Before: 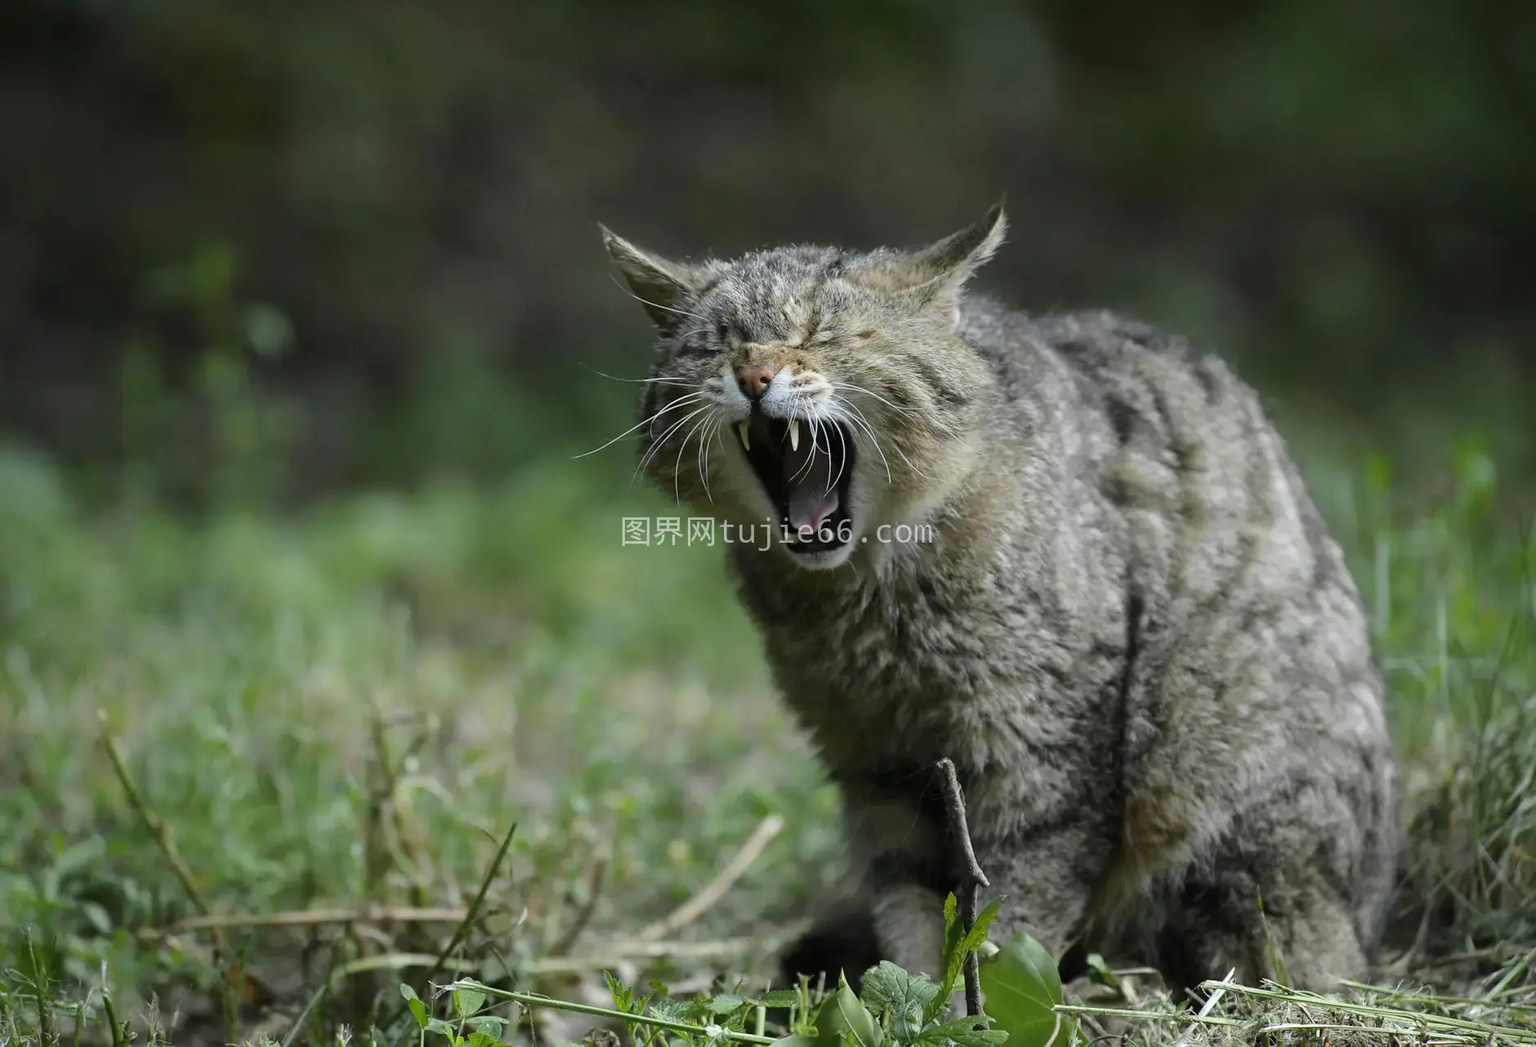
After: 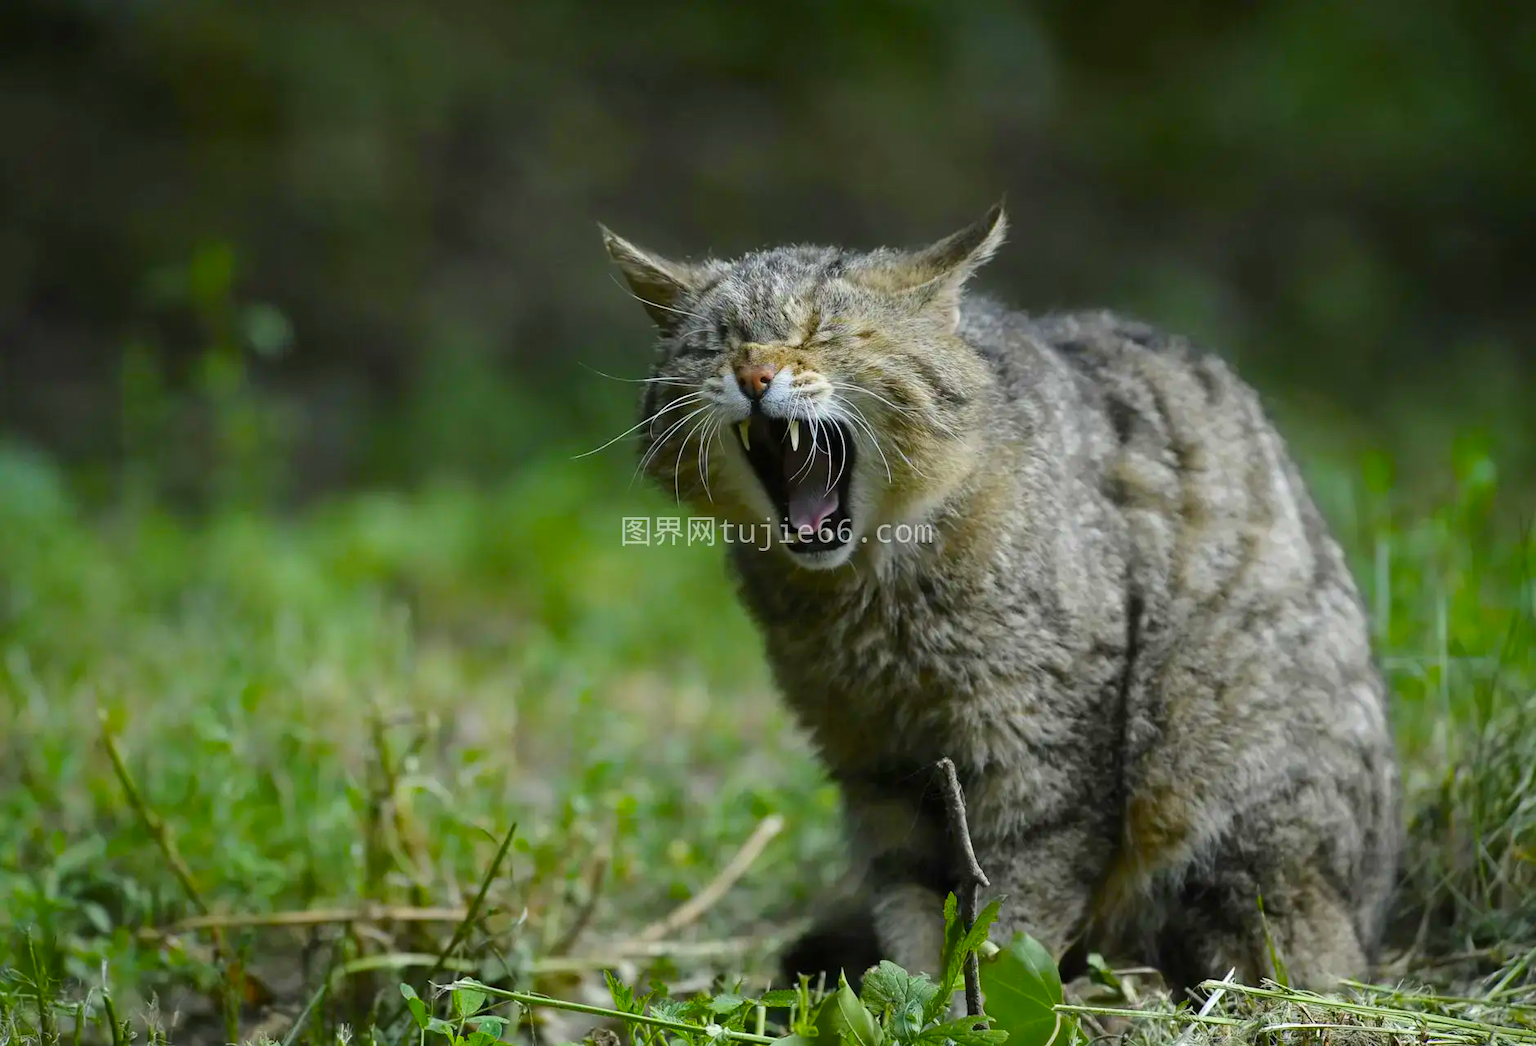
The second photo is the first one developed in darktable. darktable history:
color contrast: green-magenta contrast 0.84, blue-yellow contrast 0.86 | blend: blend mode normal, opacity 100%; mask: uniform (no mask)
vibrance: vibrance 100%
velvia: strength 51%, mid-tones bias 0.51
